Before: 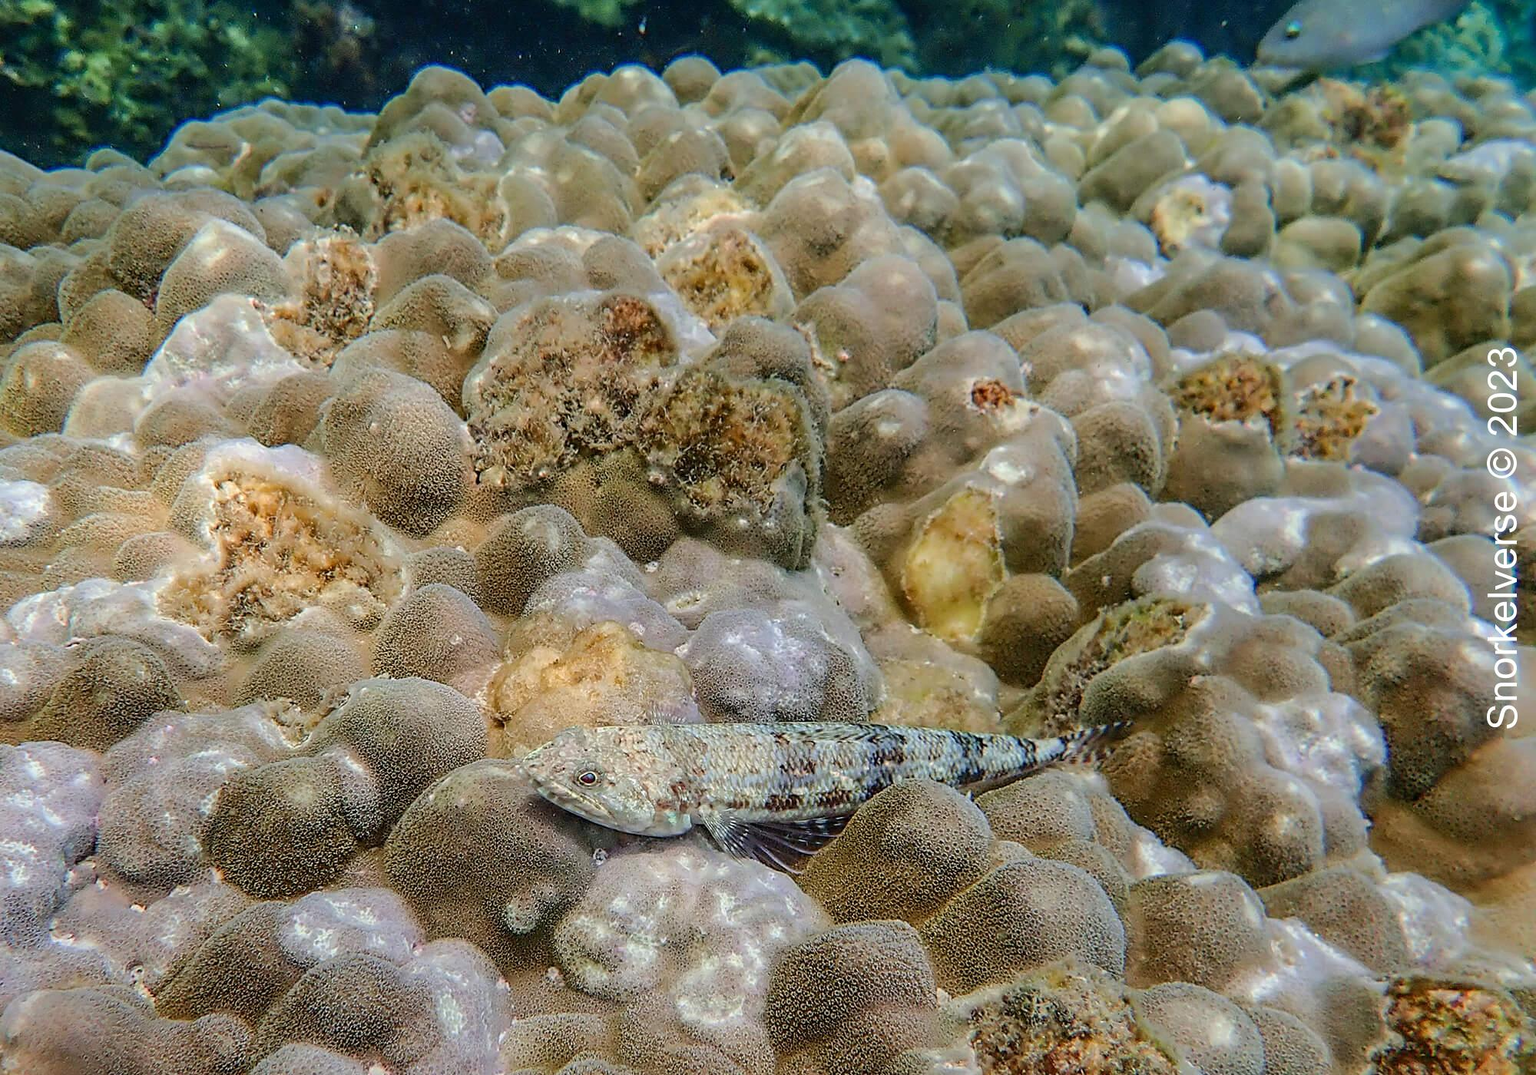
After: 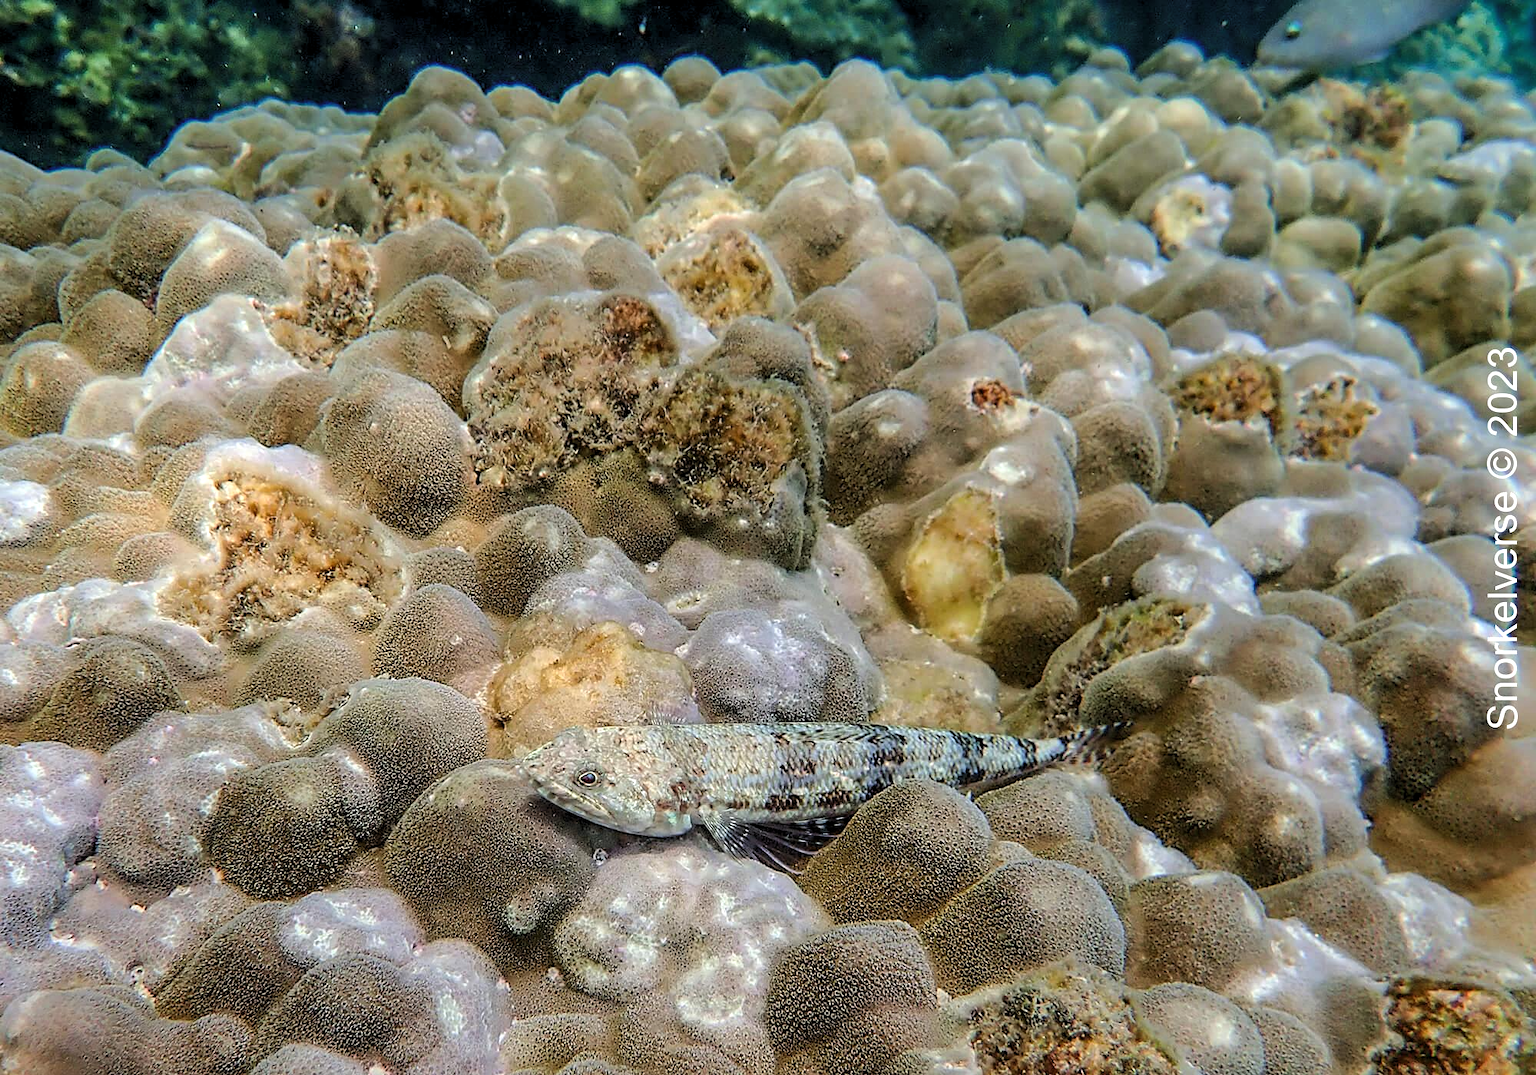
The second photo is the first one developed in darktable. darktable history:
levels: white 90.73%, levels [0.062, 0.494, 0.925]
